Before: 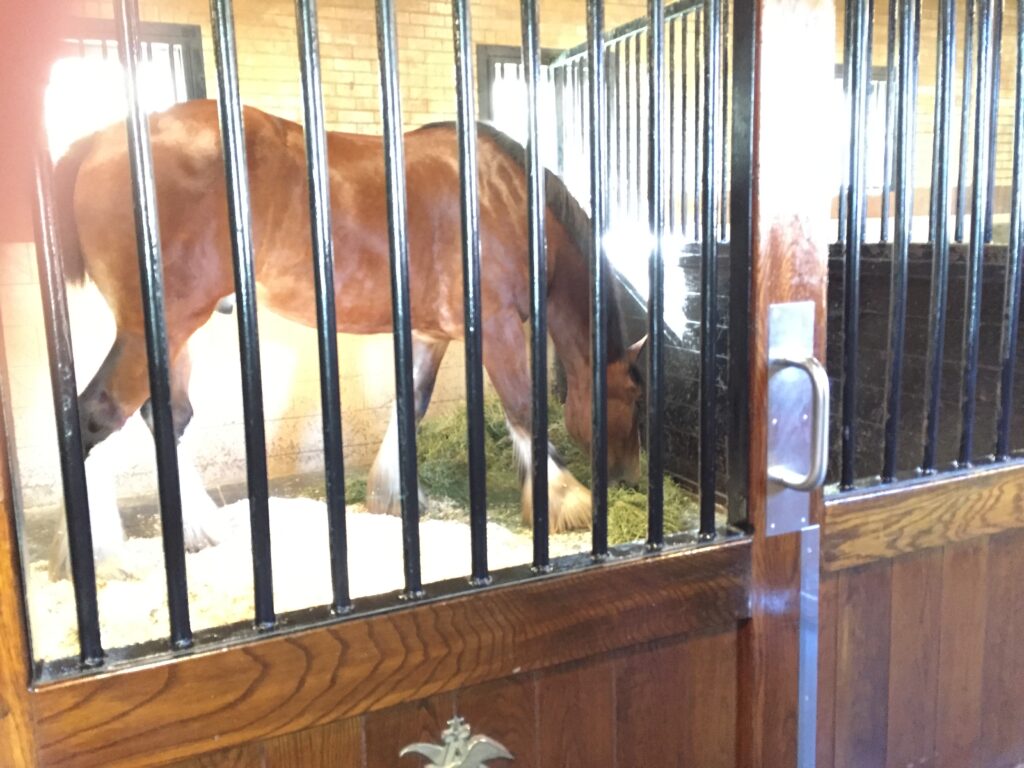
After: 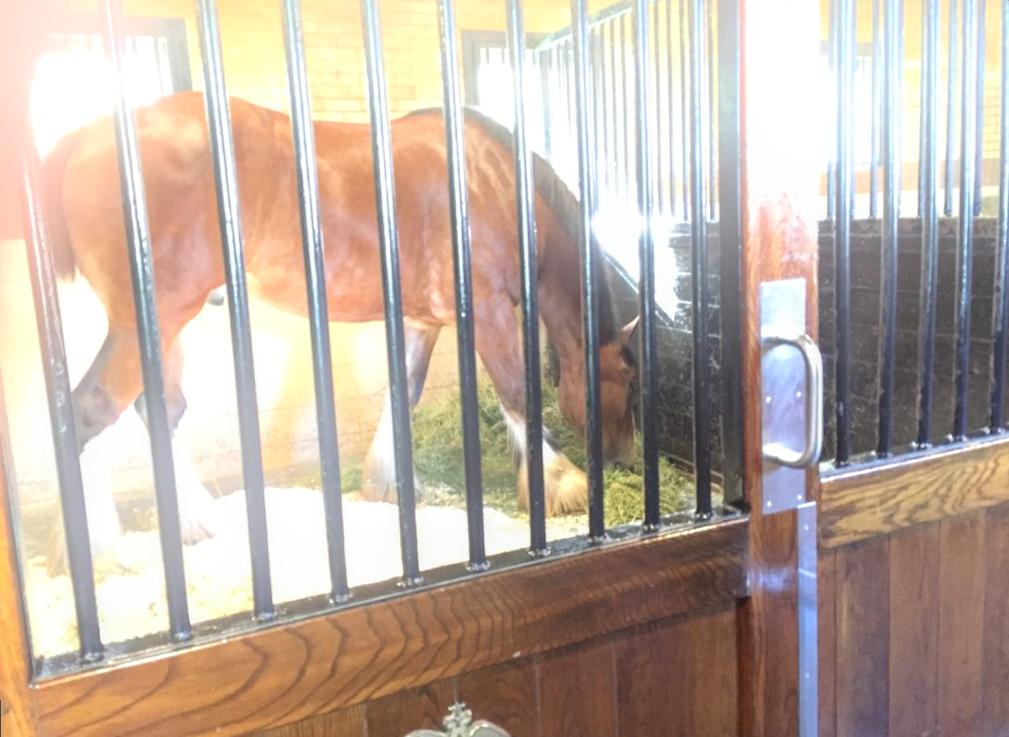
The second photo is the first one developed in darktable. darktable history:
bloom: on, module defaults
local contrast: highlights 25%, detail 130%
rotate and perspective: rotation -1.42°, crop left 0.016, crop right 0.984, crop top 0.035, crop bottom 0.965
